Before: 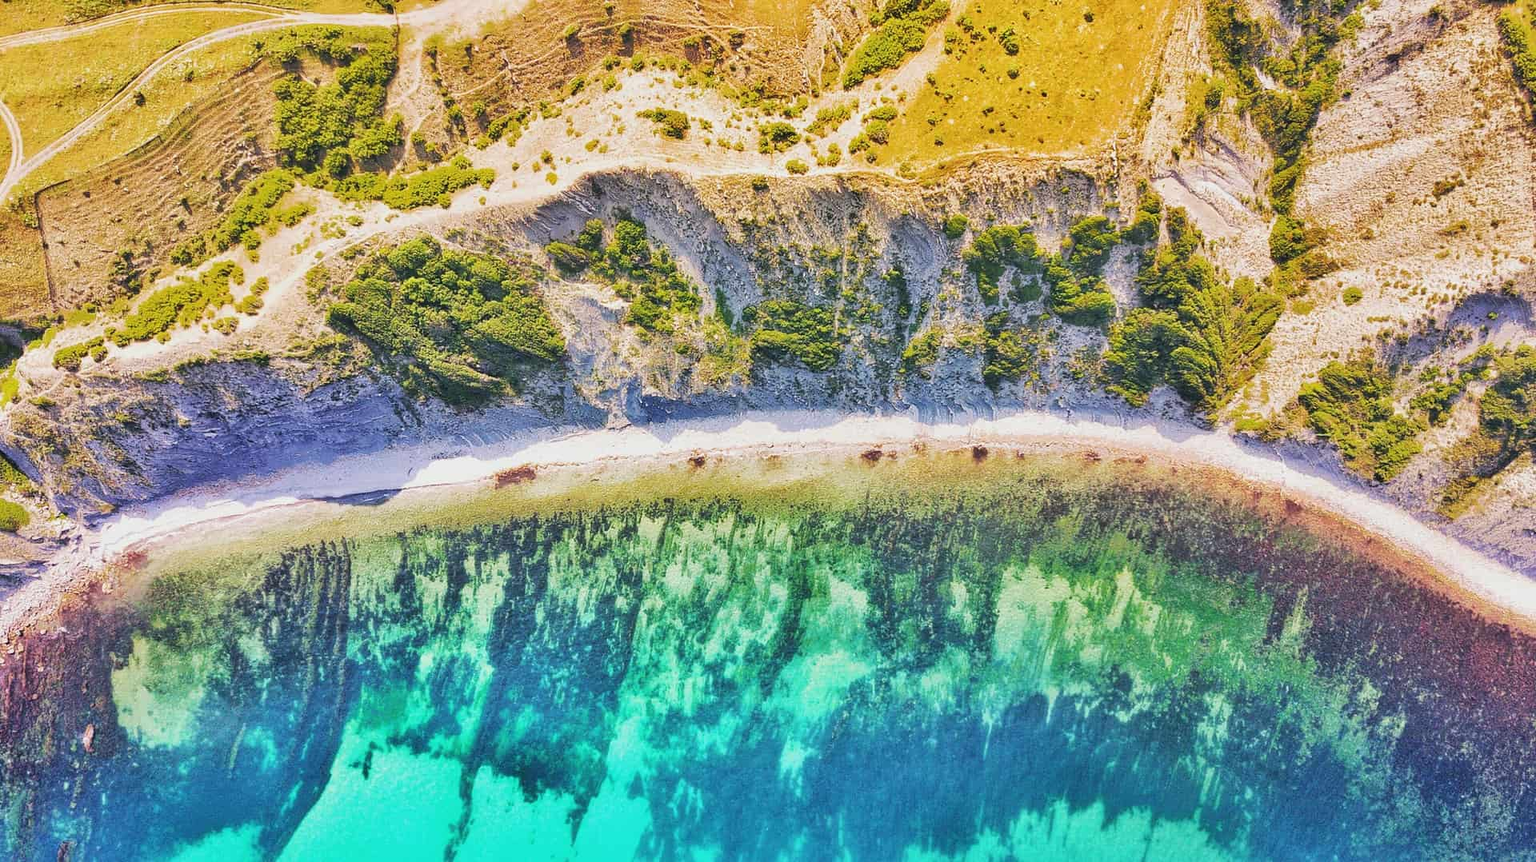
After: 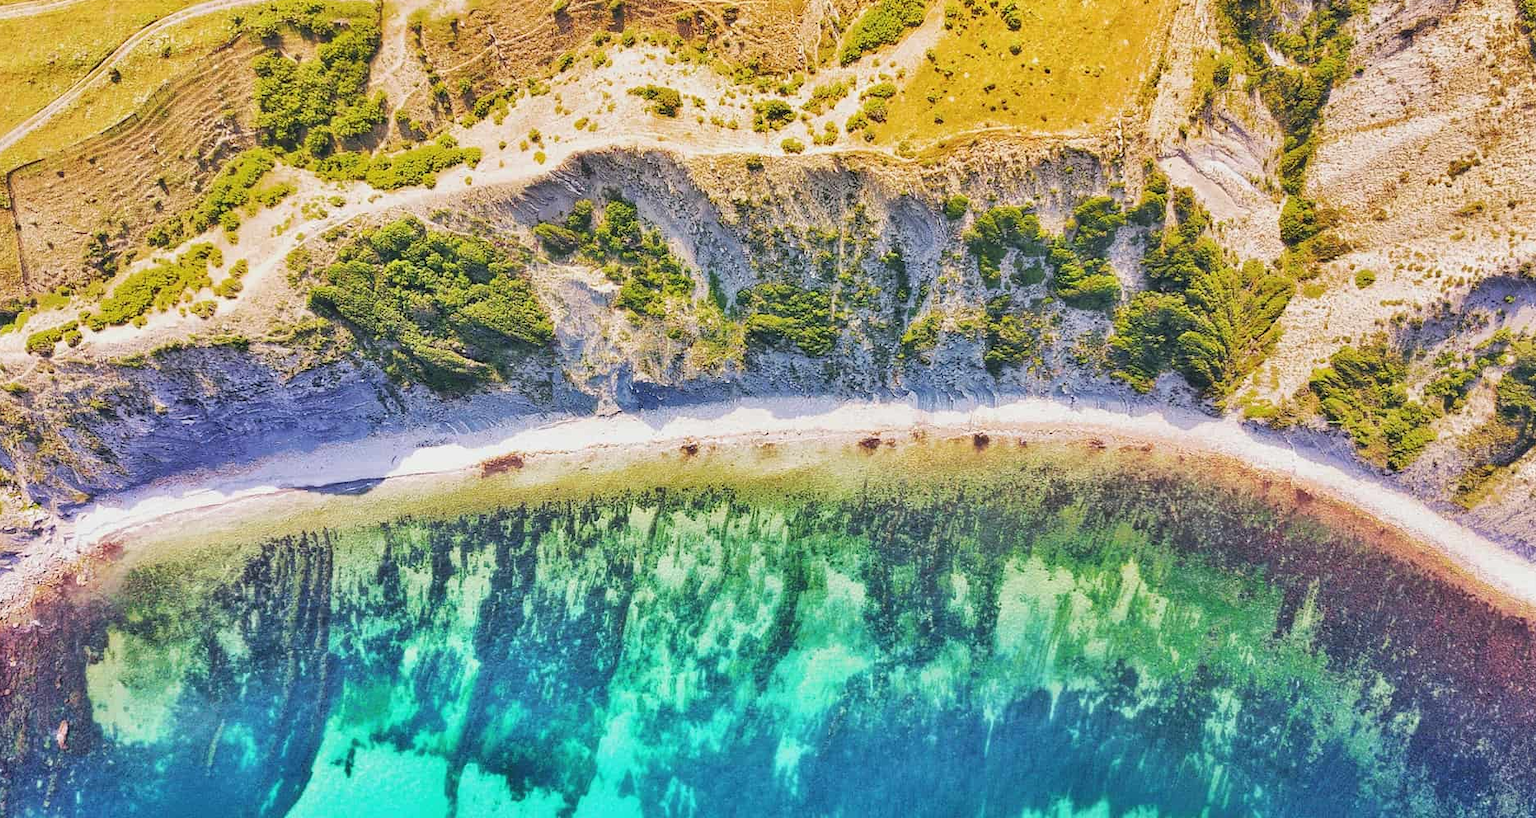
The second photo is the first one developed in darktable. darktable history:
crop: left 1.865%, top 3.032%, right 1.081%, bottom 4.826%
exposure: exposure 0.02 EV, compensate highlight preservation false
